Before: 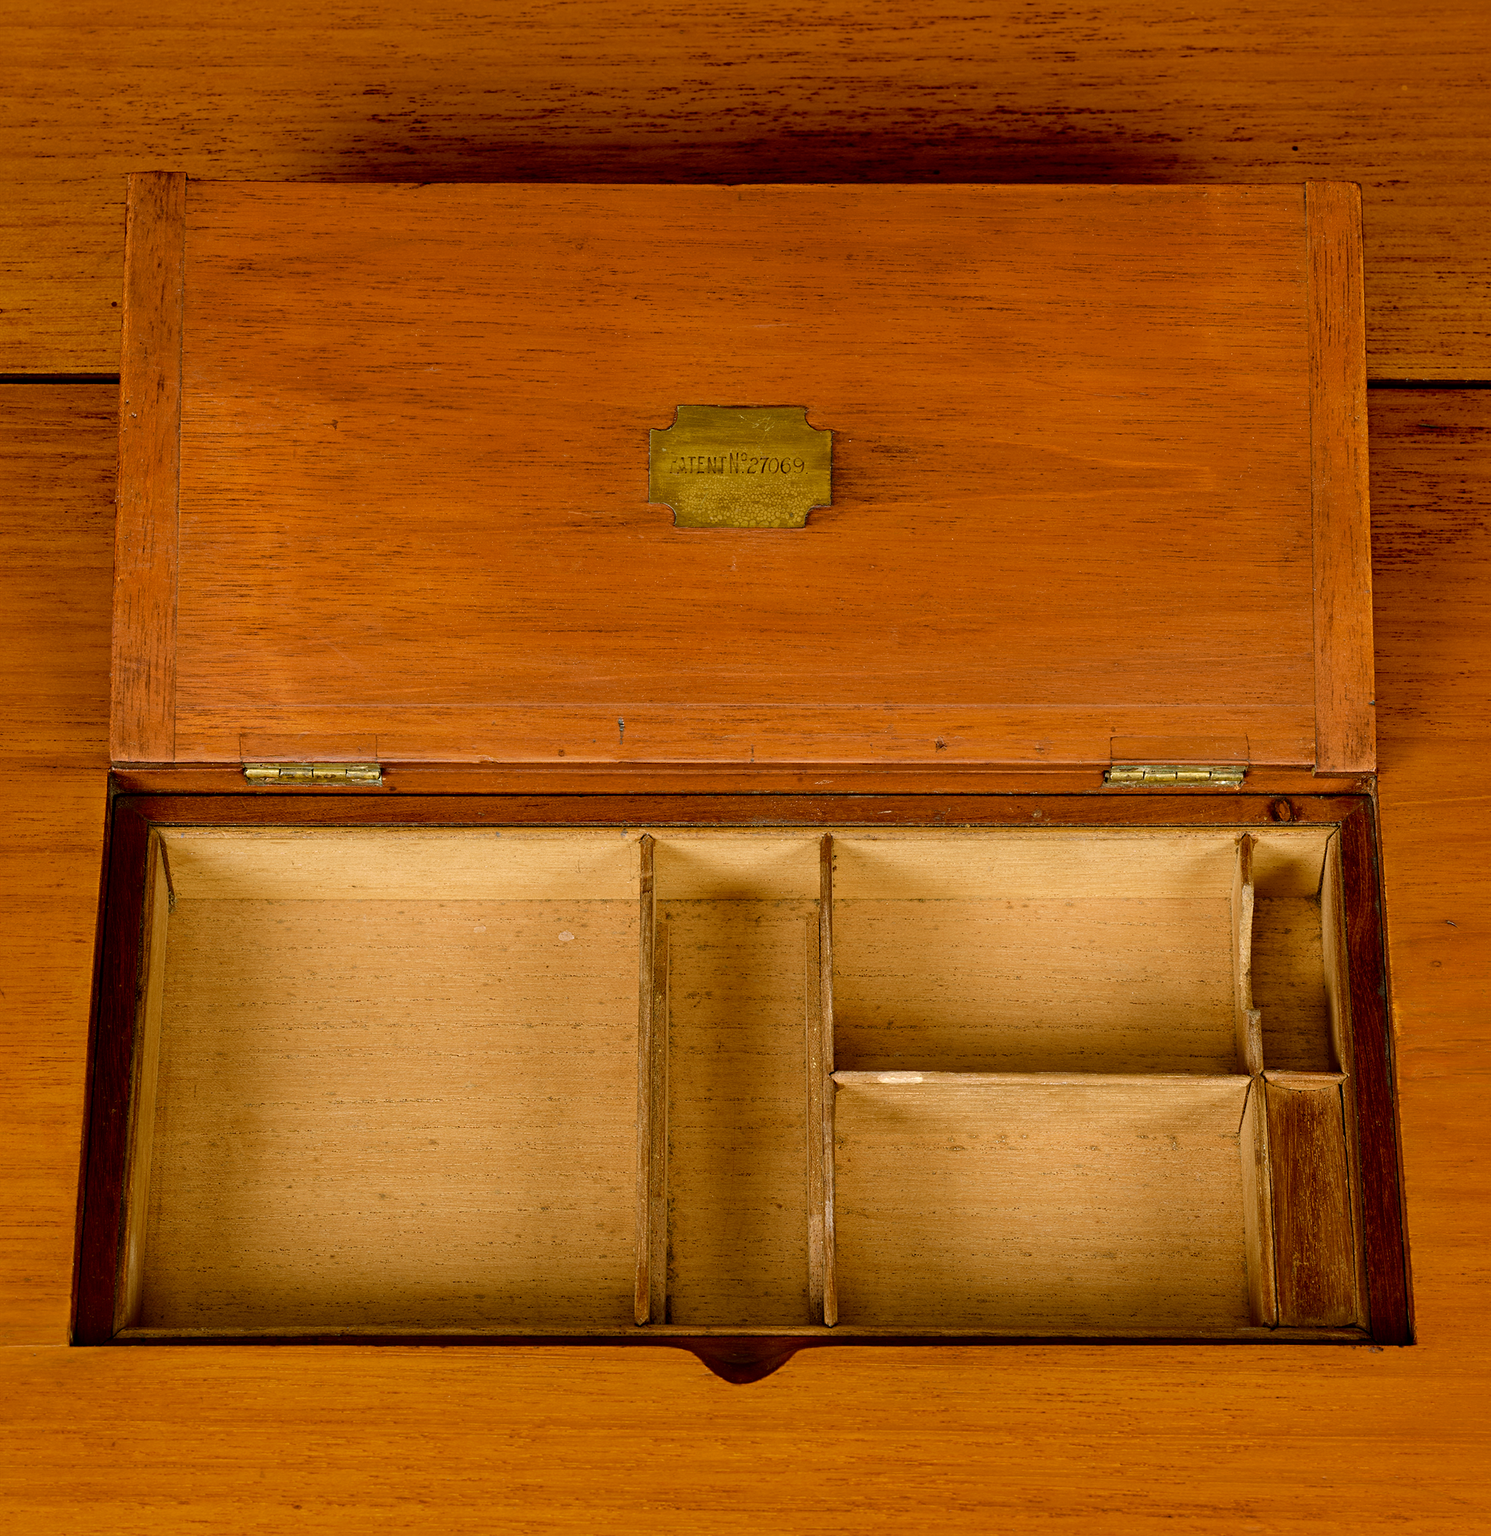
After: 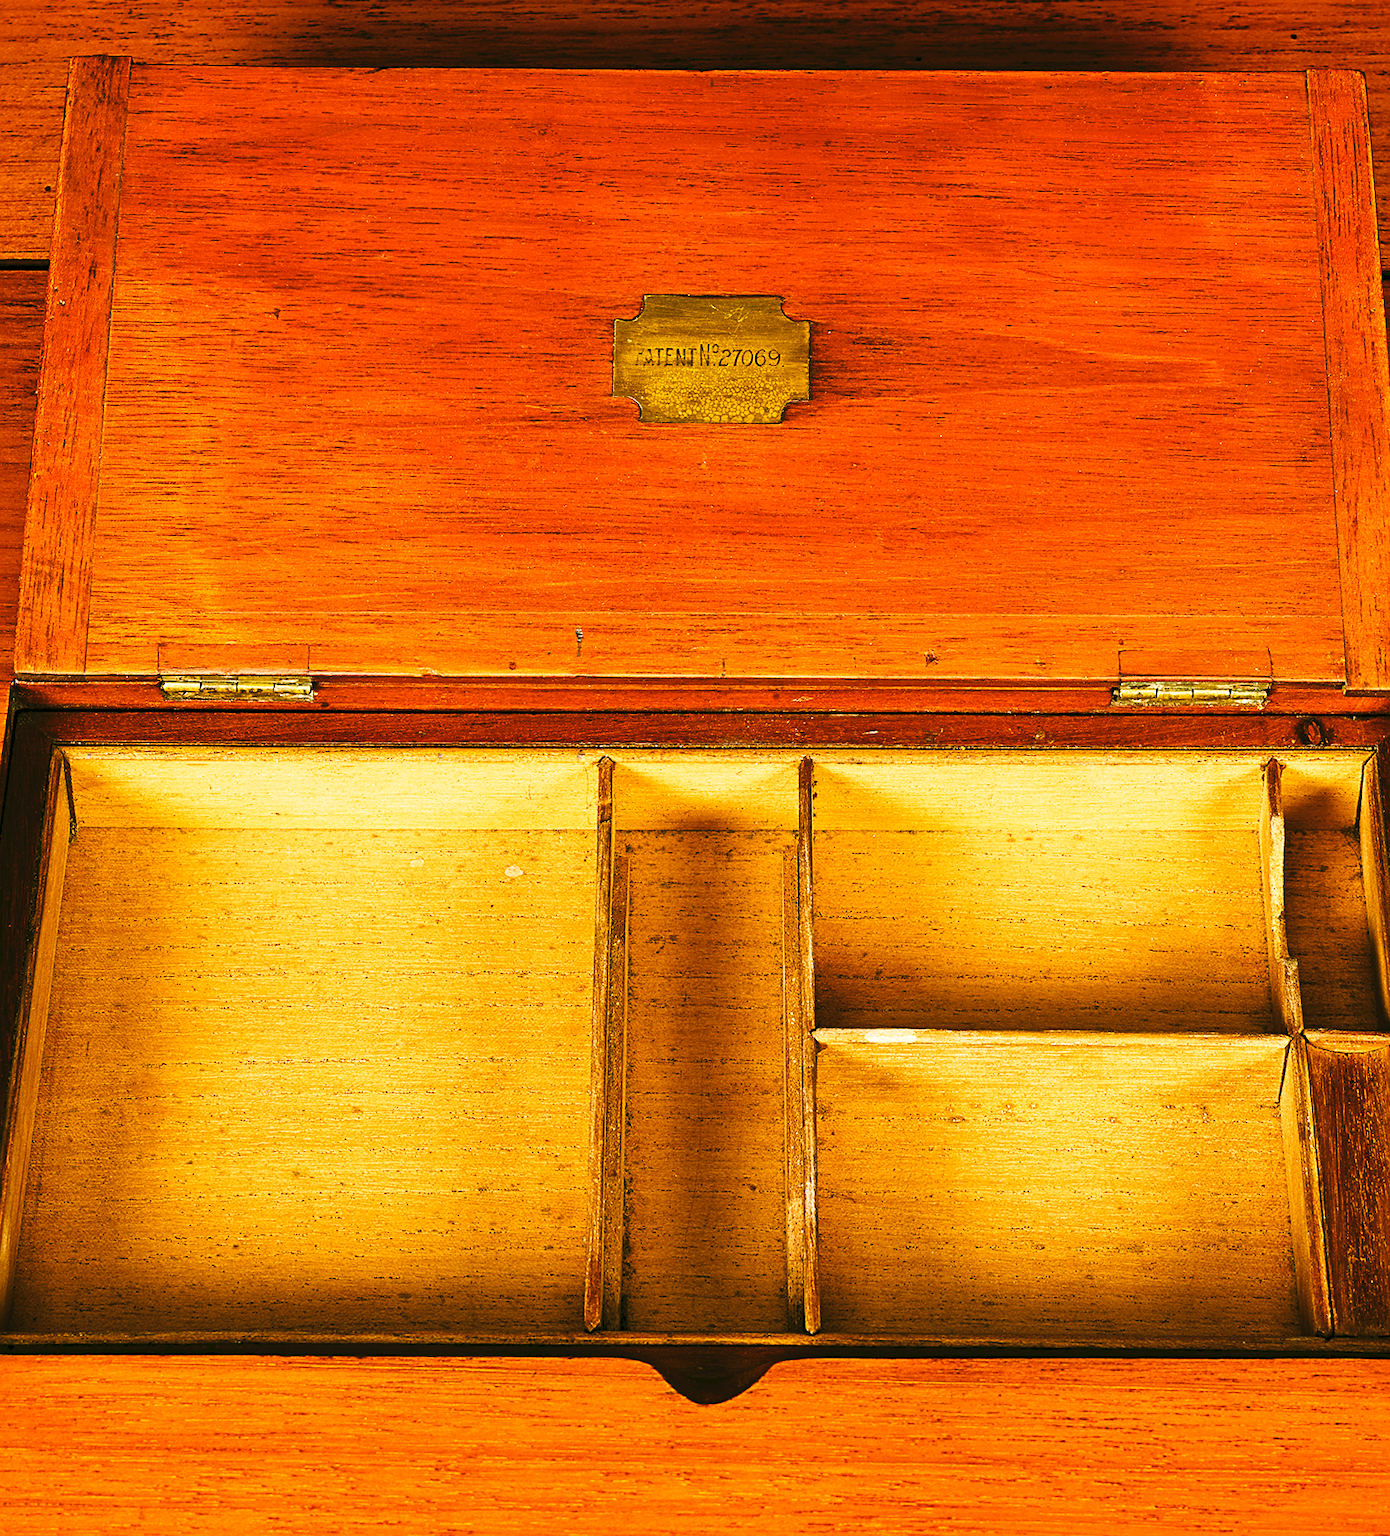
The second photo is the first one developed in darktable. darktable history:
tone curve: curves: ch0 [(0, 0) (0.003, 0.06) (0.011, 0.059) (0.025, 0.065) (0.044, 0.076) (0.069, 0.088) (0.1, 0.102) (0.136, 0.116) (0.177, 0.137) (0.224, 0.169) (0.277, 0.214) (0.335, 0.271) (0.399, 0.356) (0.468, 0.459) (0.543, 0.579) (0.623, 0.705) (0.709, 0.823) (0.801, 0.918) (0.898, 0.963) (1, 1)], preserve colors none
color correction: highlights a* 4.02, highlights b* 4.98, shadows a* -7.55, shadows b* 4.98
color balance: mode lift, gamma, gain (sRGB)
exposure: black level correction 0.001, exposure 0.5 EV, compensate exposure bias true, compensate highlight preservation false
rotate and perspective: rotation 0.215°, lens shift (vertical) -0.139, crop left 0.069, crop right 0.939, crop top 0.002, crop bottom 0.996
crop: left 3.305%, top 6.436%, right 6.389%, bottom 3.258%
sharpen: on, module defaults
